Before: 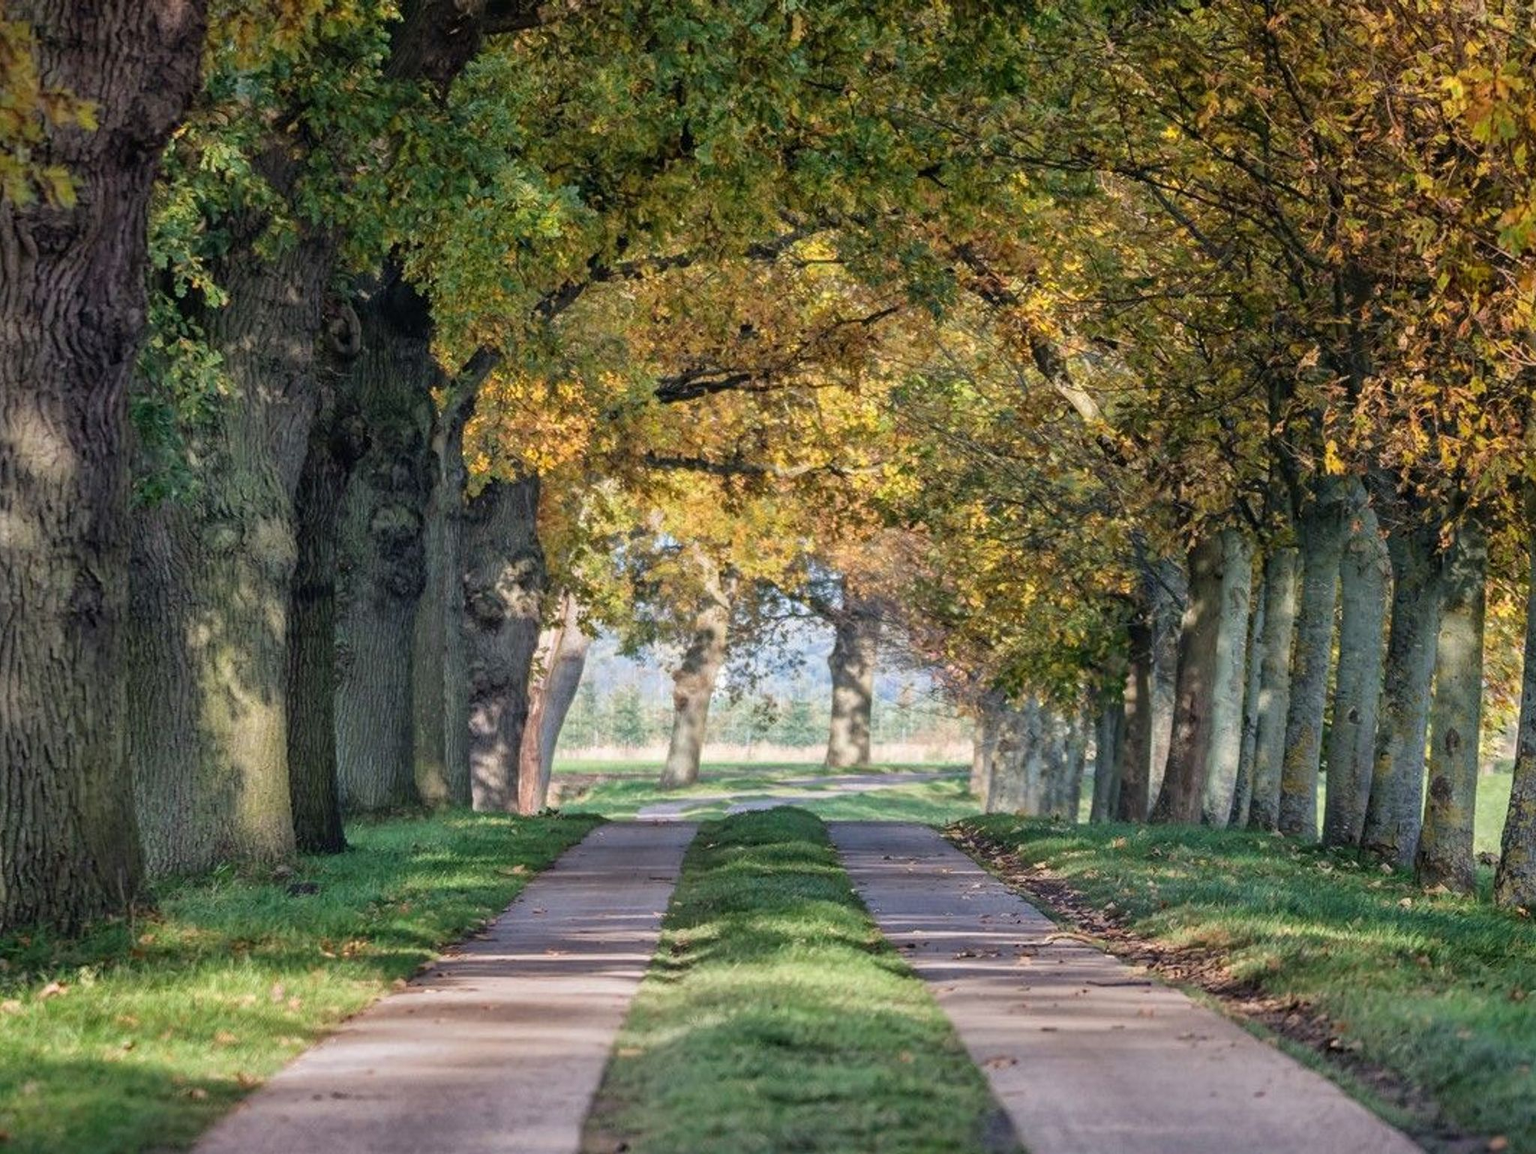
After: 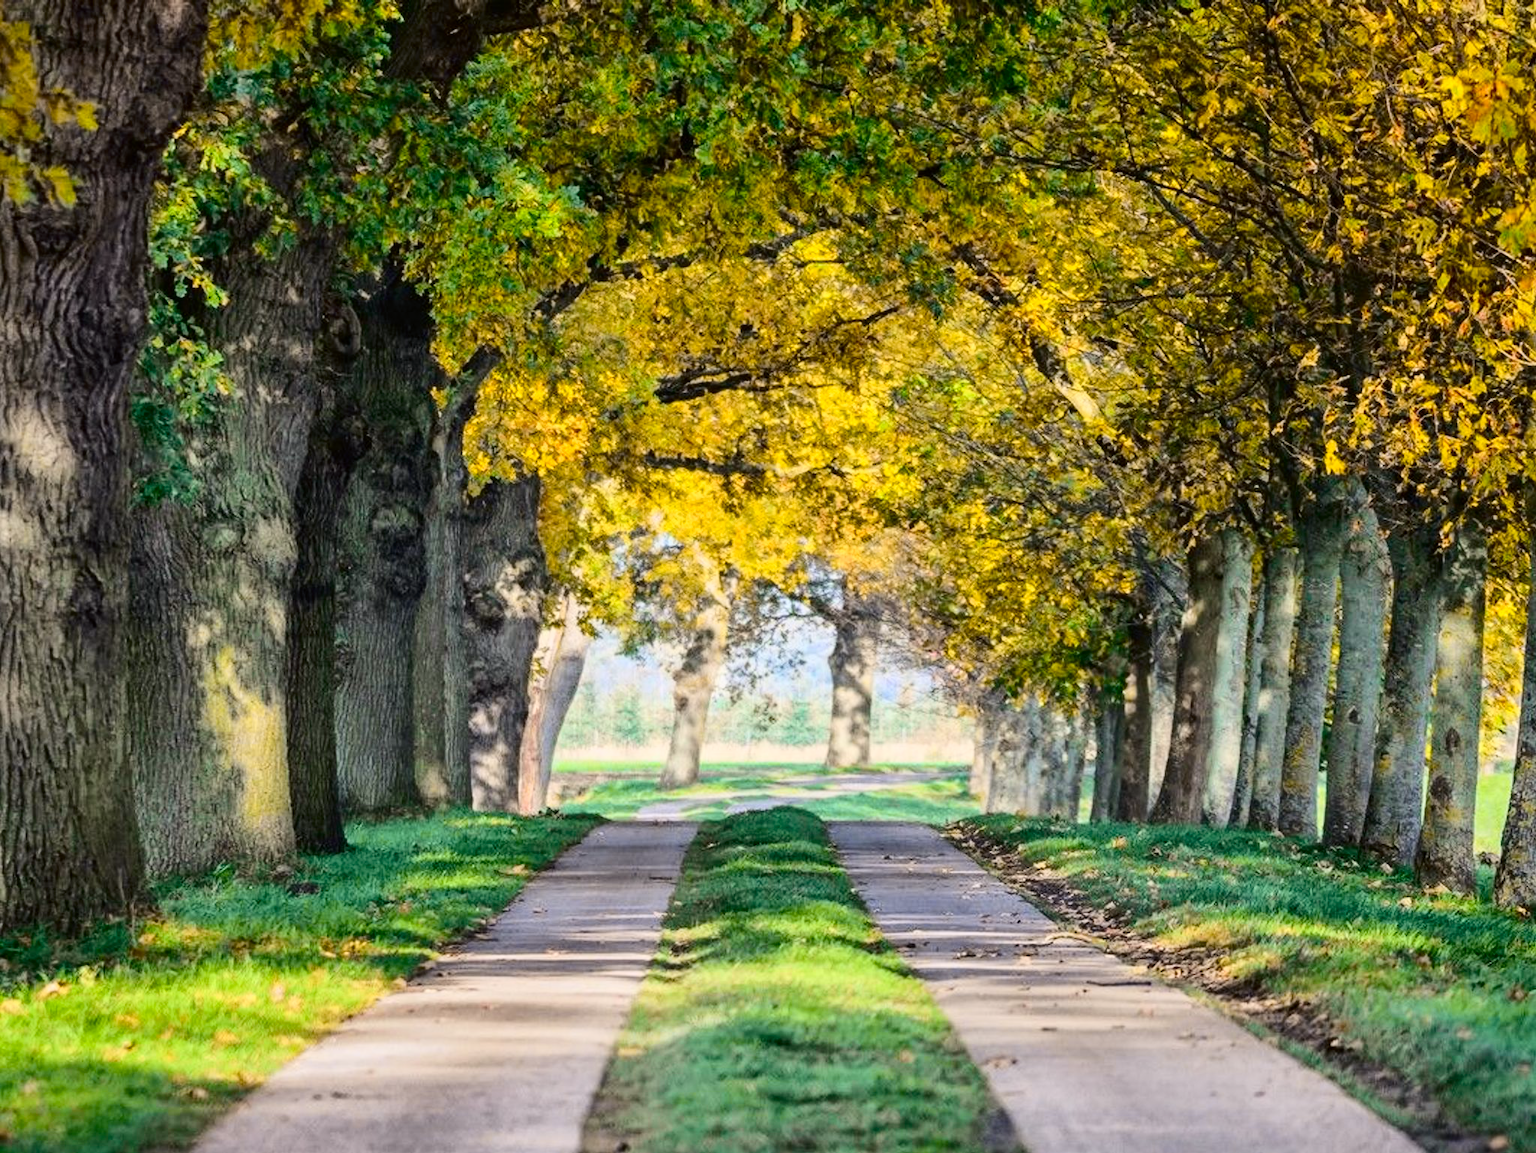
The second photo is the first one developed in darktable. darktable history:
tone curve: curves: ch0 [(0, 0) (0.104, 0.068) (0.236, 0.227) (0.46, 0.576) (0.657, 0.796) (0.861, 0.932) (1, 0.981)]; ch1 [(0, 0) (0.353, 0.344) (0.434, 0.382) (0.479, 0.476) (0.502, 0.504) (0.544, 0.534) (0.57, 0.57) (0.586, 0.603) (0.618, 0.631) (0.657, 0.679) (1, 1)]; ch2 [(0, 0) (0.34, 0.314) (0.434, 0.43) (0.5, 0.511) (0.528, 0.545) (0.557, 0.573) (0.573, 0.618) (0.628, 0.751) (1, 1)], color space Lab, independent channels, preserve colors none
